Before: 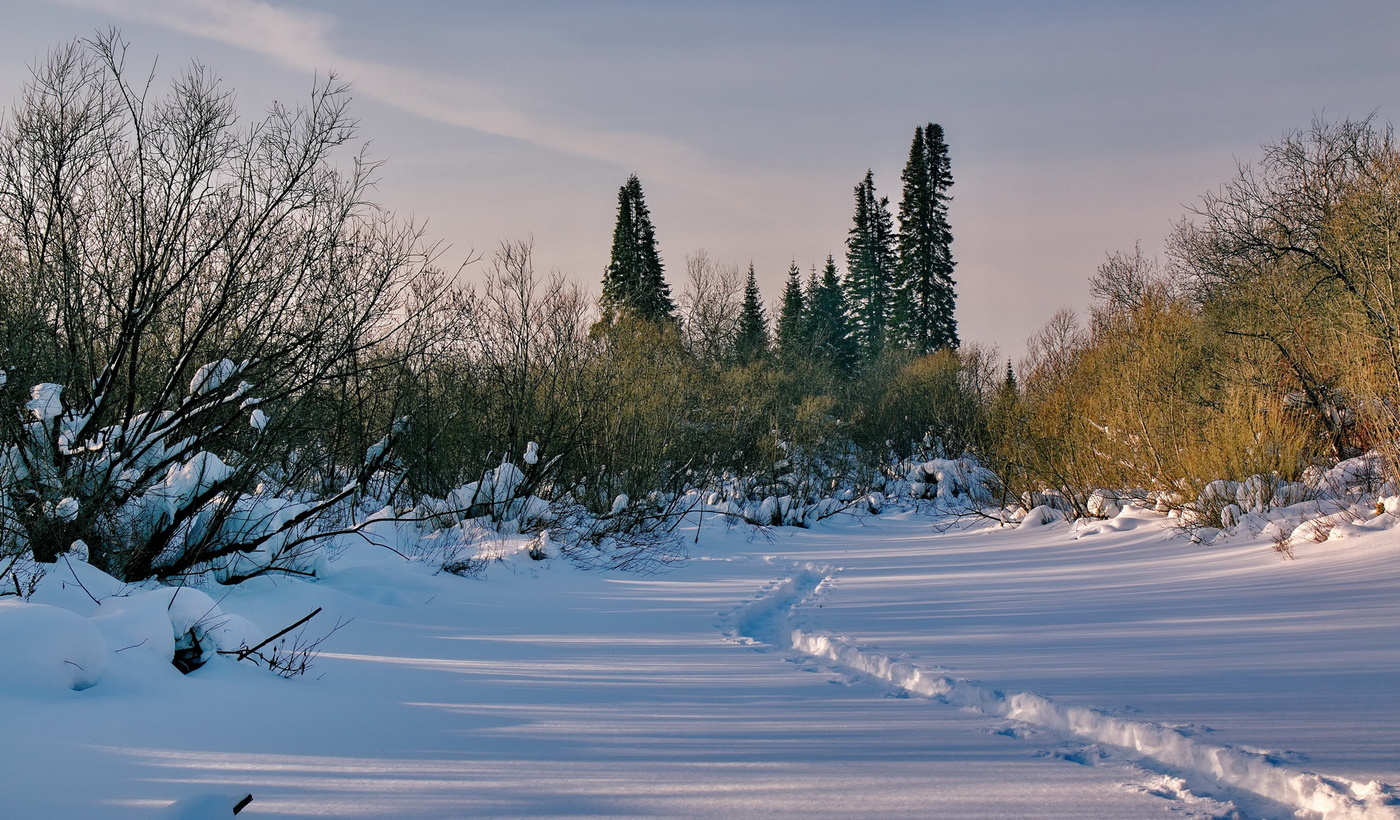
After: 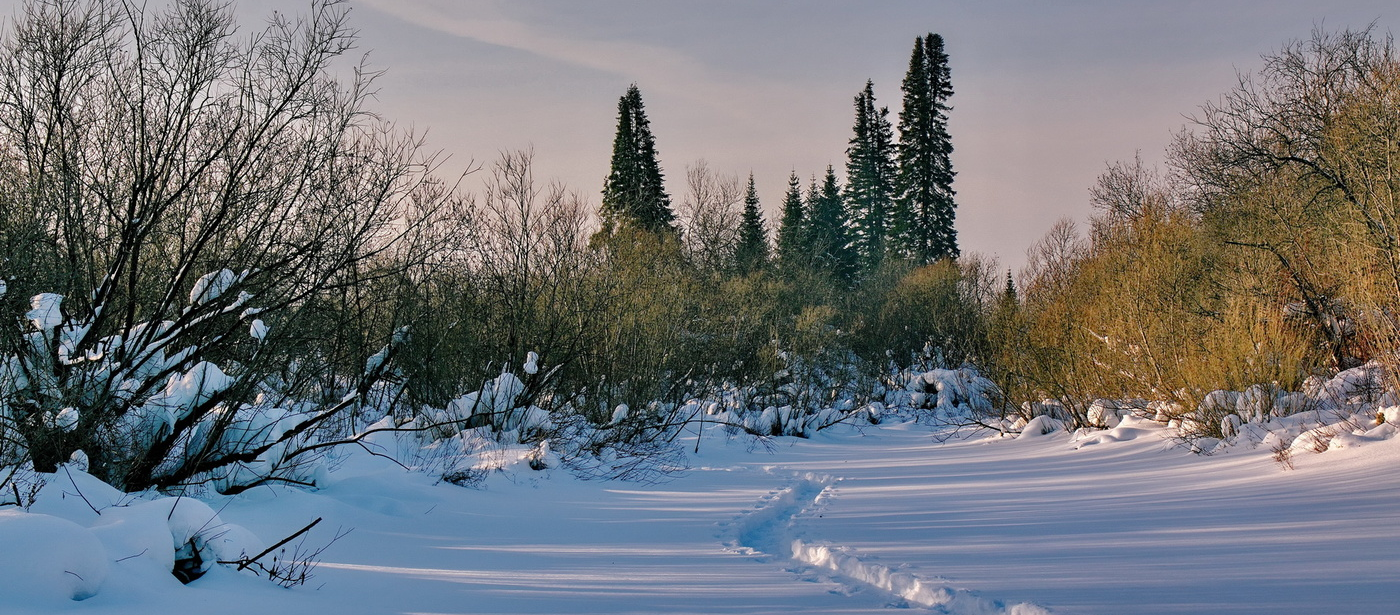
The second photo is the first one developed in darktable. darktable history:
shadows and highlights: soften with gaussian
crop: top 11.033%, bottom 13.939%
